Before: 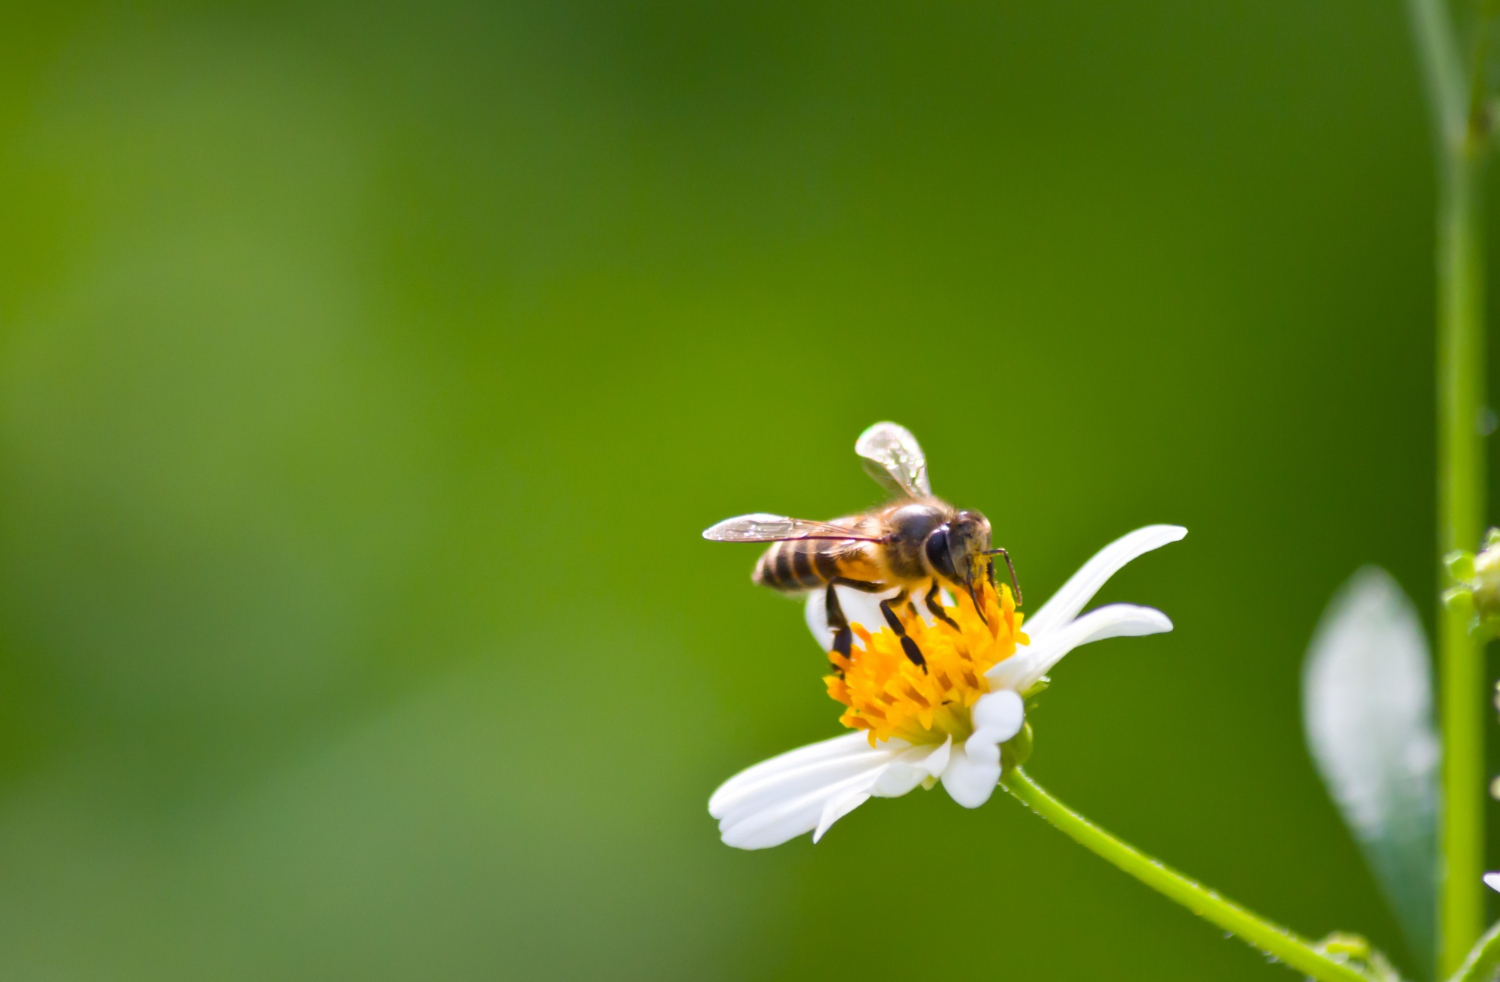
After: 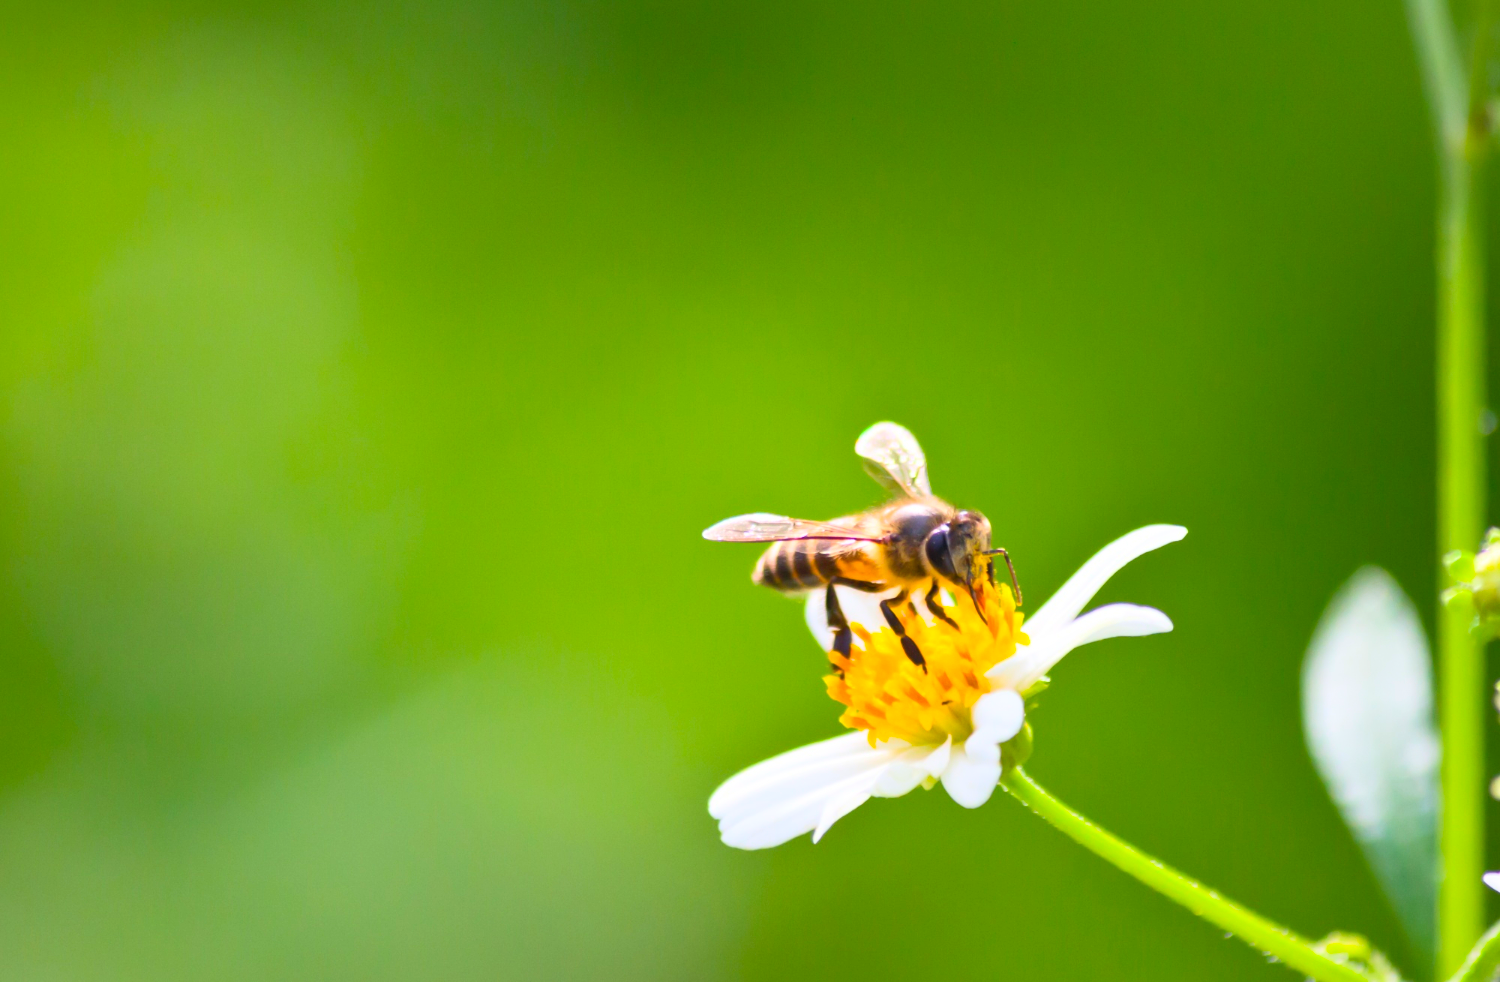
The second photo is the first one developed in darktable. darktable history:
contrast brightness saturation: contrast 0.245, brightness 0.257, saturation 0.388
